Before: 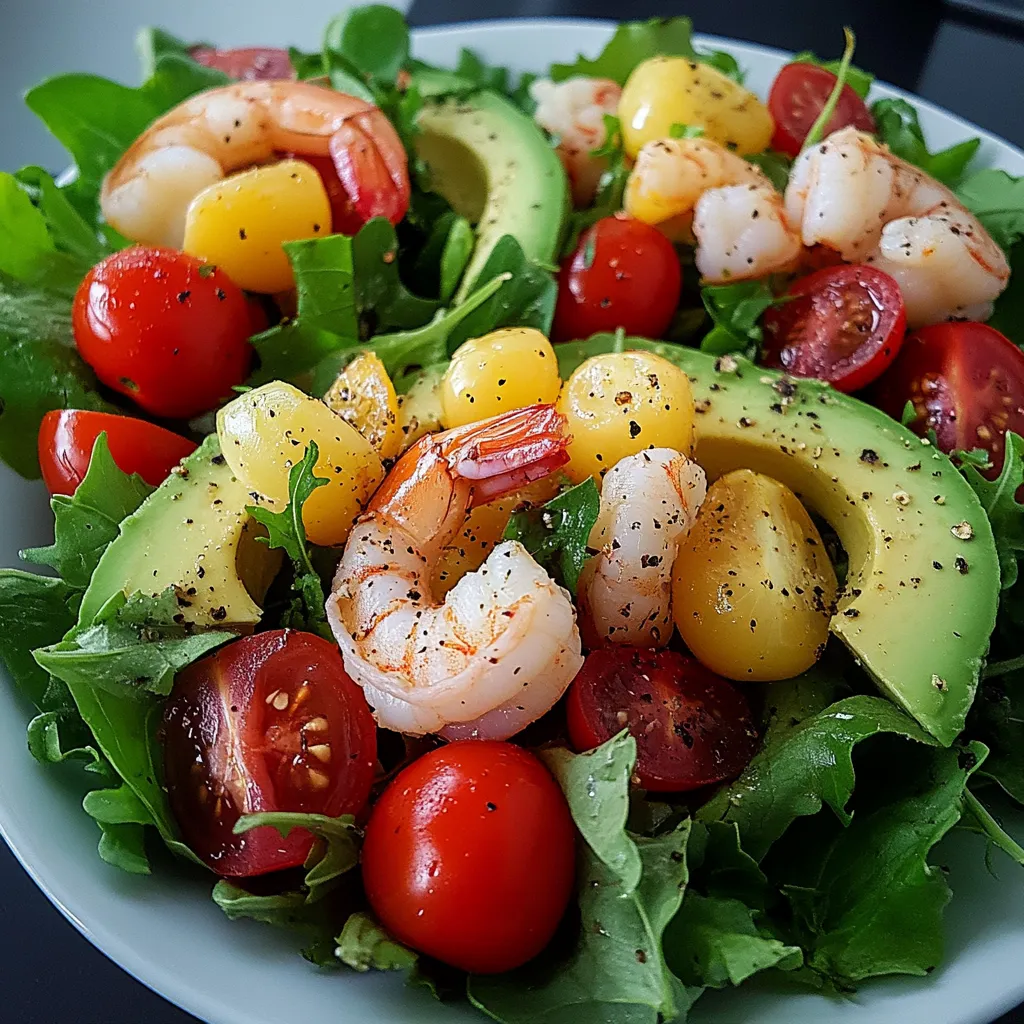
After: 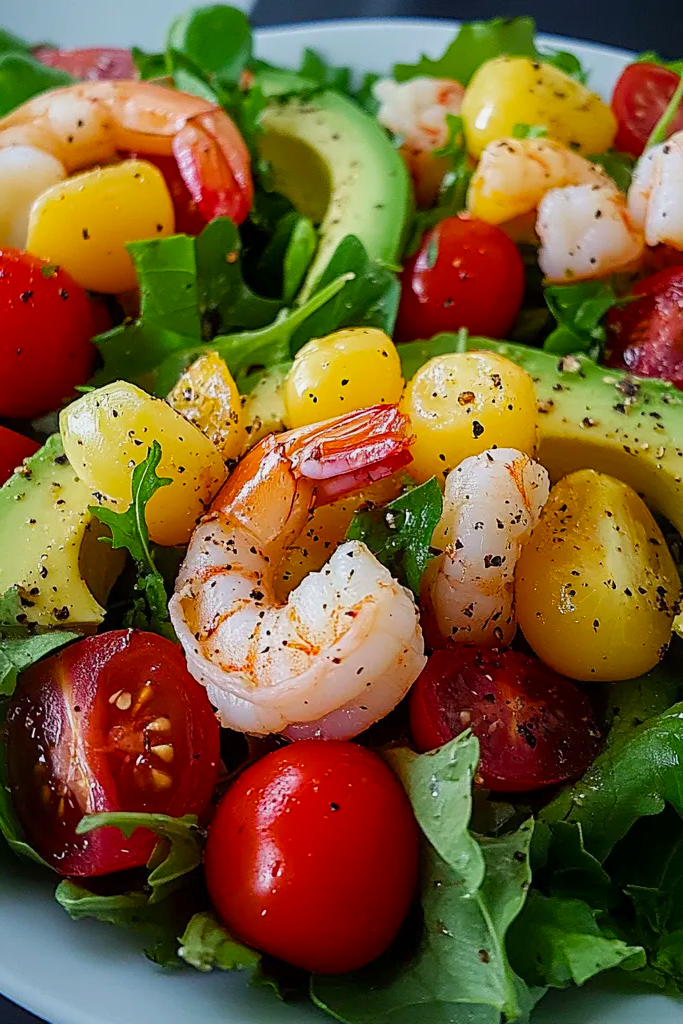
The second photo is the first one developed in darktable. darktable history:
color balance rgb: perceptual saturation grading › global saturation 29.857%, global vibrance -16.883%, contrast -6.244%
crop: left 15.383%, right 17.91%
